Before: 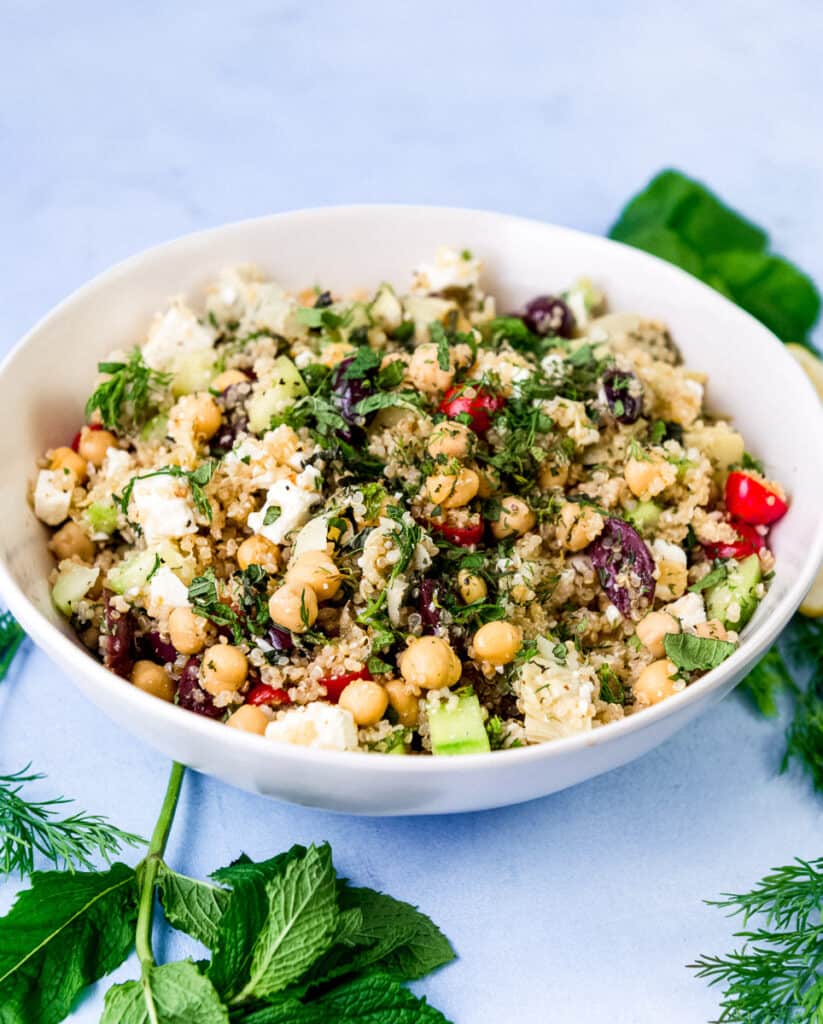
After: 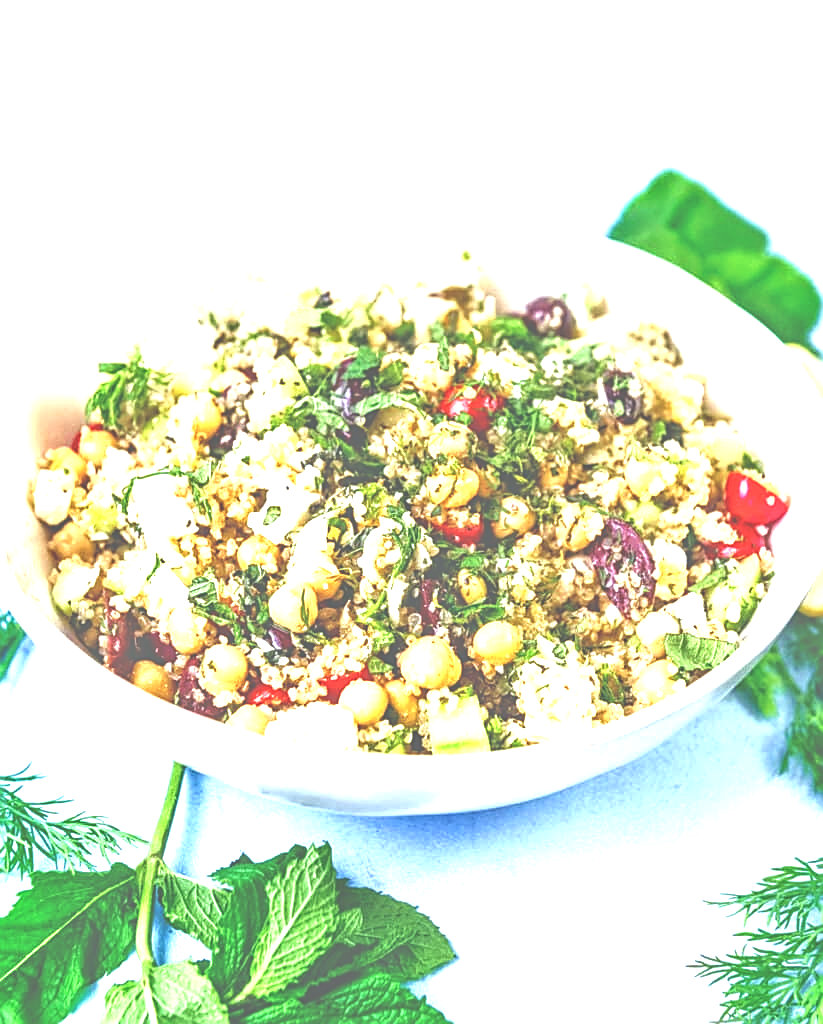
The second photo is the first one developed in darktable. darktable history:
exposure: black level correction -0.023, exposure 1.397 EV, compensate highlight preservation false
color calibration: illuminant Planckian (black body), x 0.351, y 0.352, temperature 4794.27 K
tone equalizer: -8 EV 2 EV, -7 EV 2 EV, -6 EV 2 EV, -5 EV 2 EV, -4 EV 2 EV, -3 EV 1.5 EV, -2 EV 1 EV, -1 EV 0.5 EV
sharpen: on, module defaults
local contrast: on, module defaults
